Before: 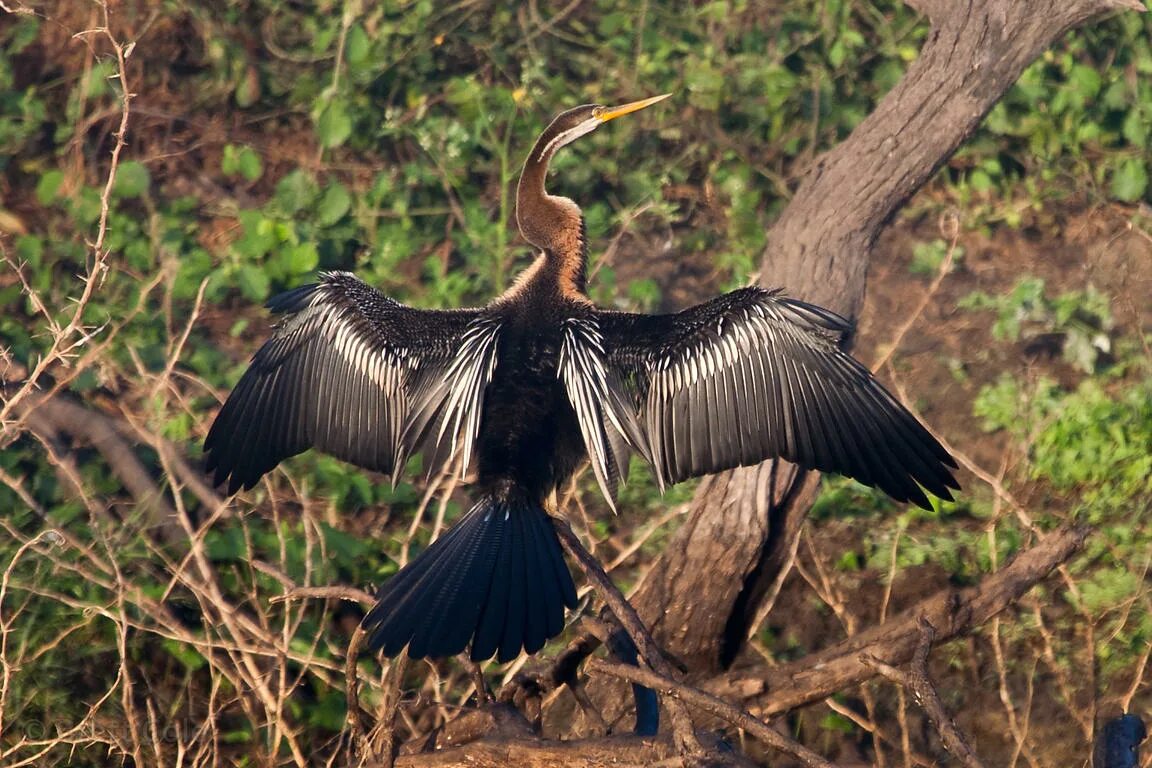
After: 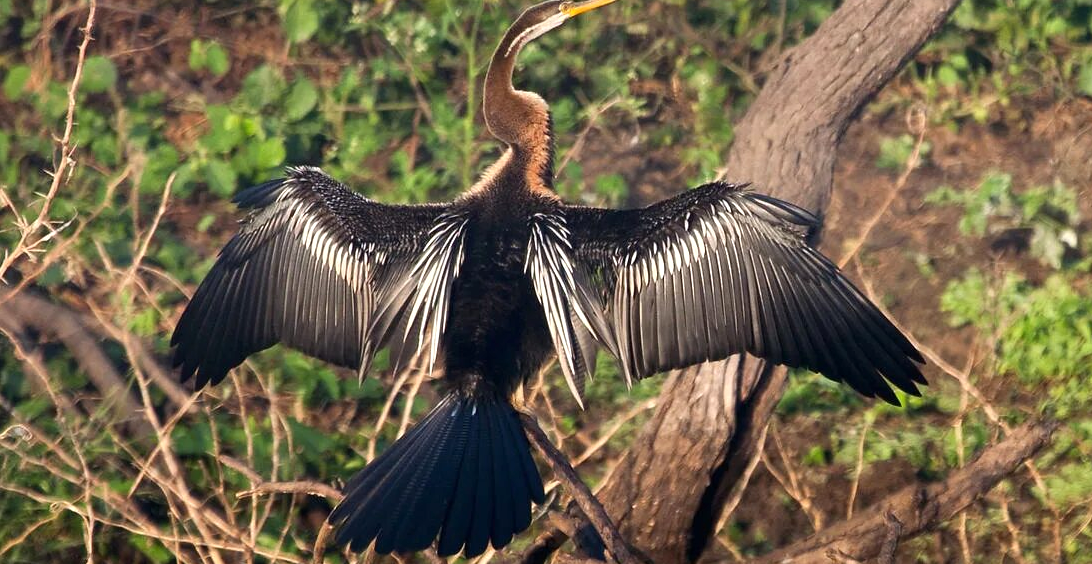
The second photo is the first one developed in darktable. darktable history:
exposure: exposure 0.261 EV, compensate exposure bias true, compensate highlight preservation false
crop and rotate: left 2.914%, top 13.698%, right 2.209%, bottom 12.795%
